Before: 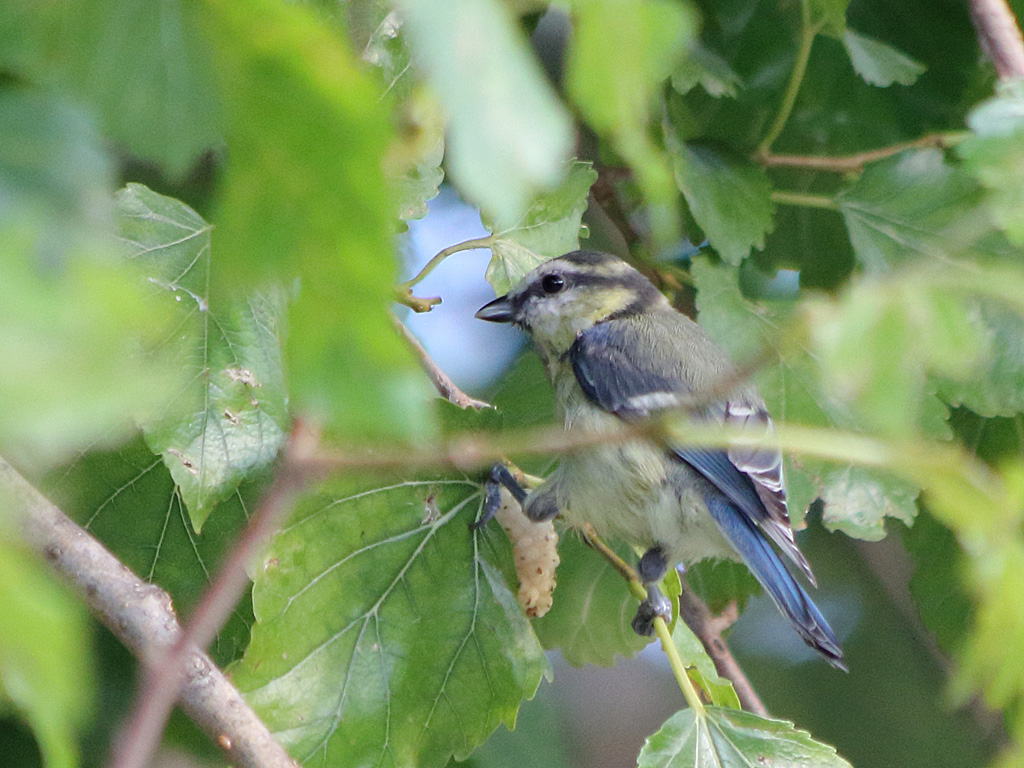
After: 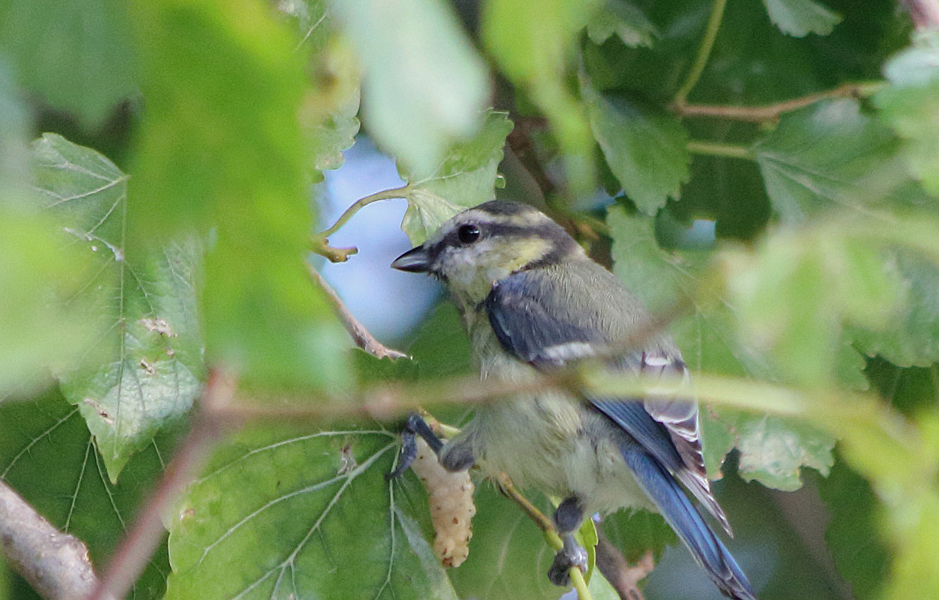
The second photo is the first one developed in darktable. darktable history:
crop: left 8.246%, top 6.529%, bottom 15.288%
exposure: exposure -0.154 EV, compensate highlight preservation false
